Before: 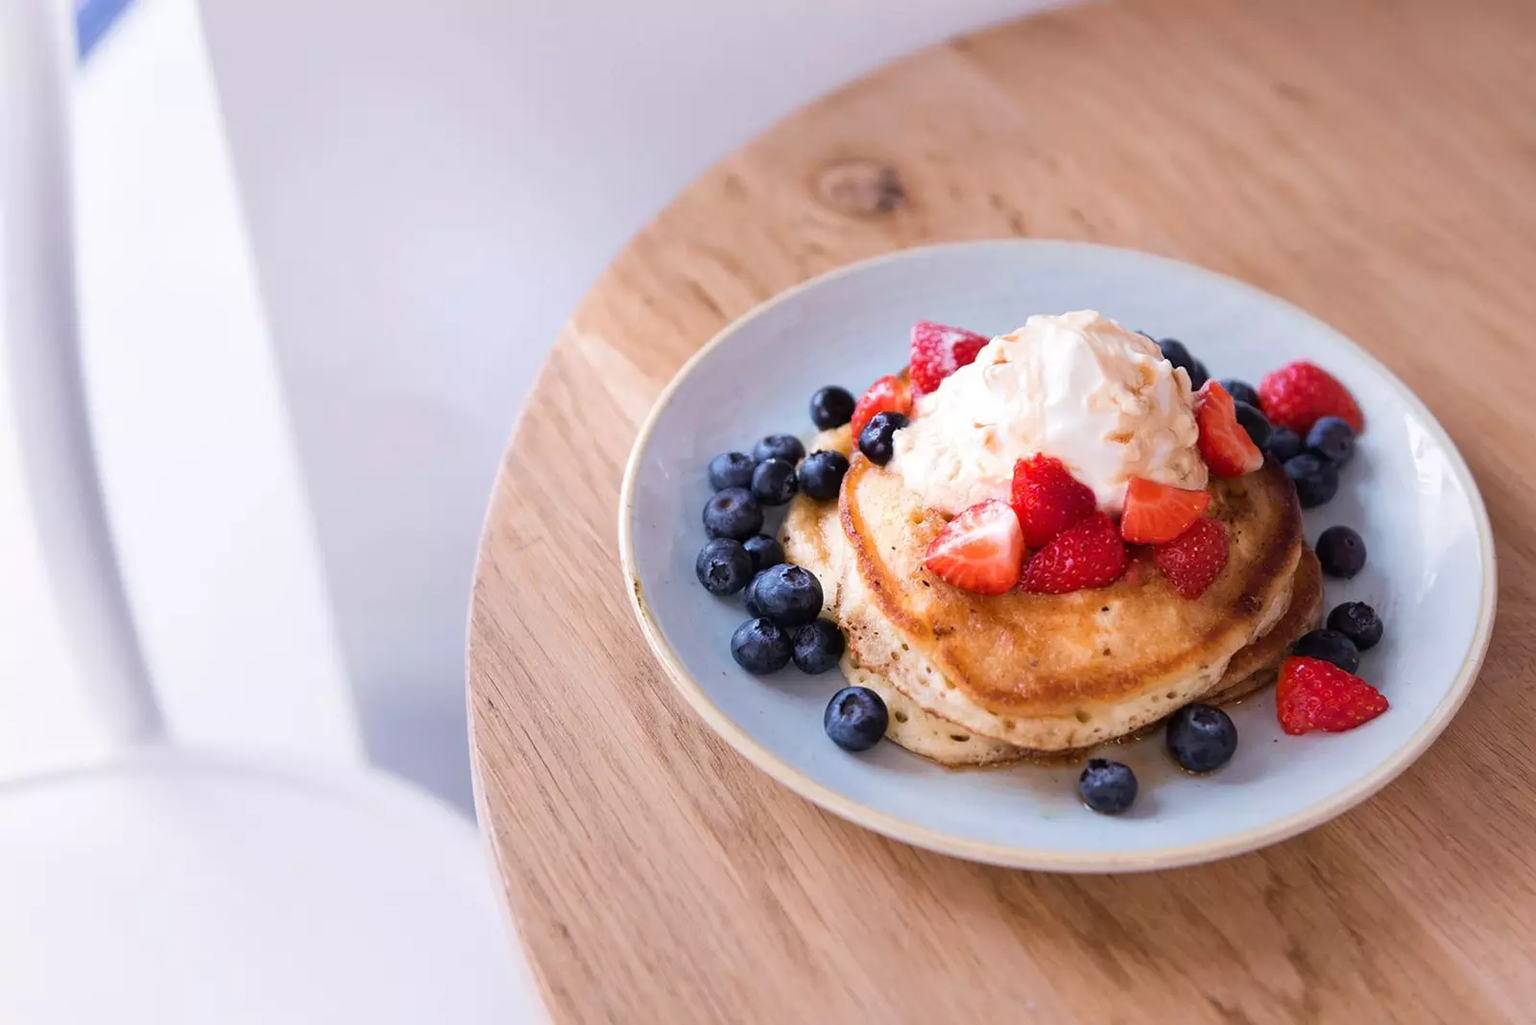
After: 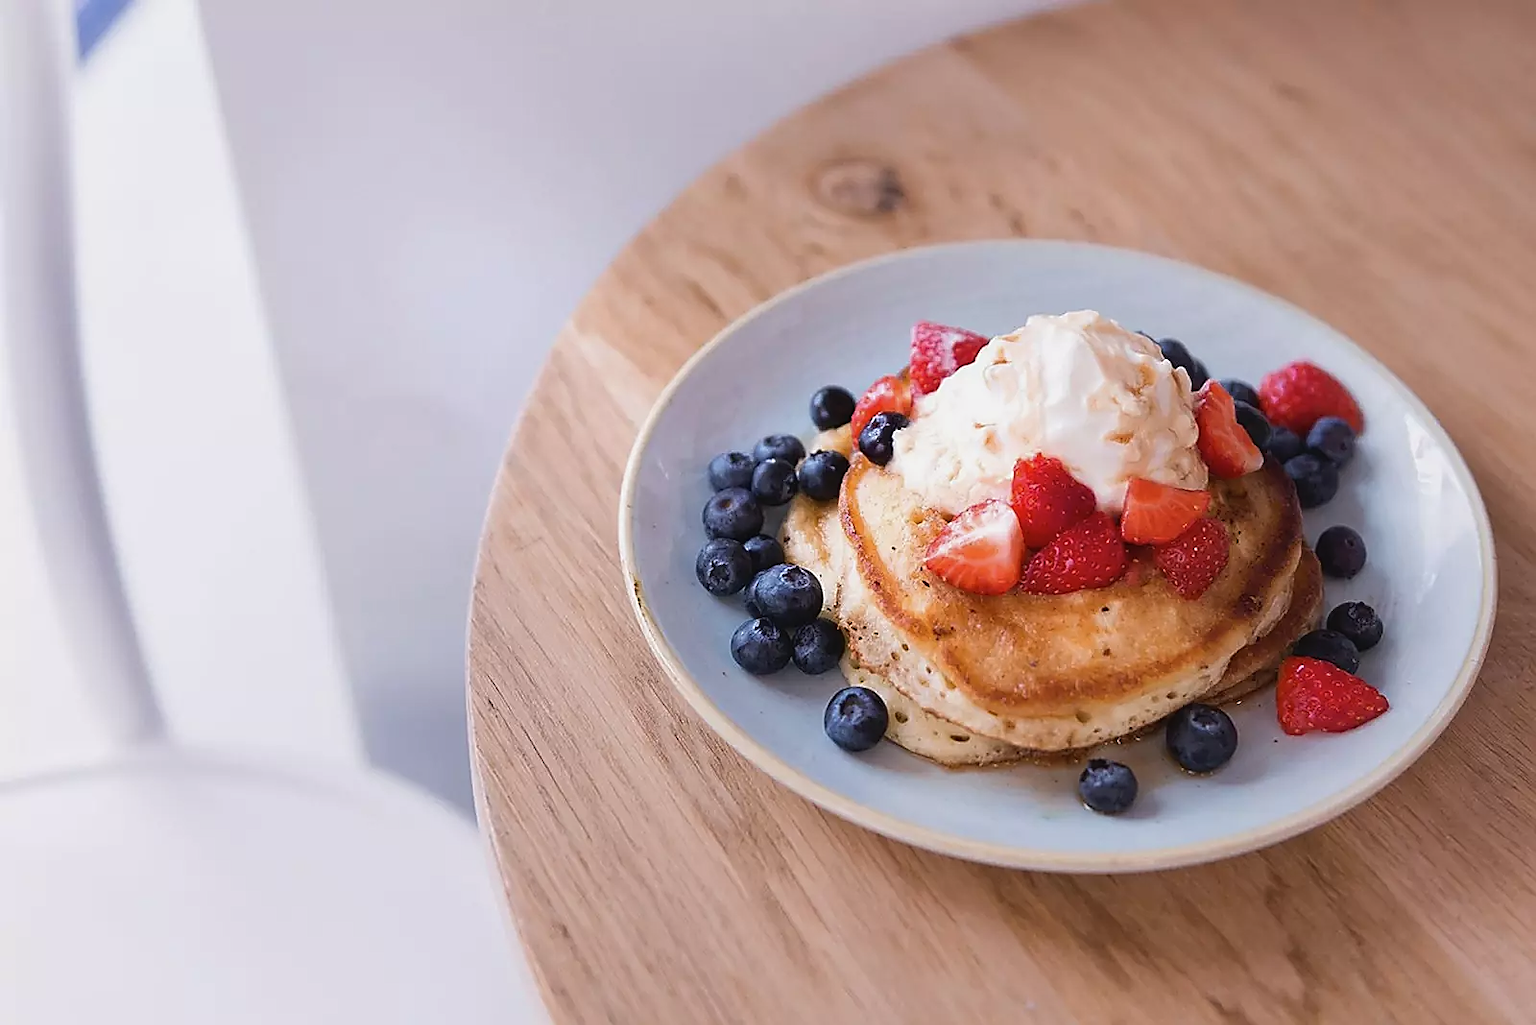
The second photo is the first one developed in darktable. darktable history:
sharpen: radius 1.36, amount 1.243, threshold 0.74
contrast brightness saturation: contrast -0.085, brightness -0.043, saturation -0.106
